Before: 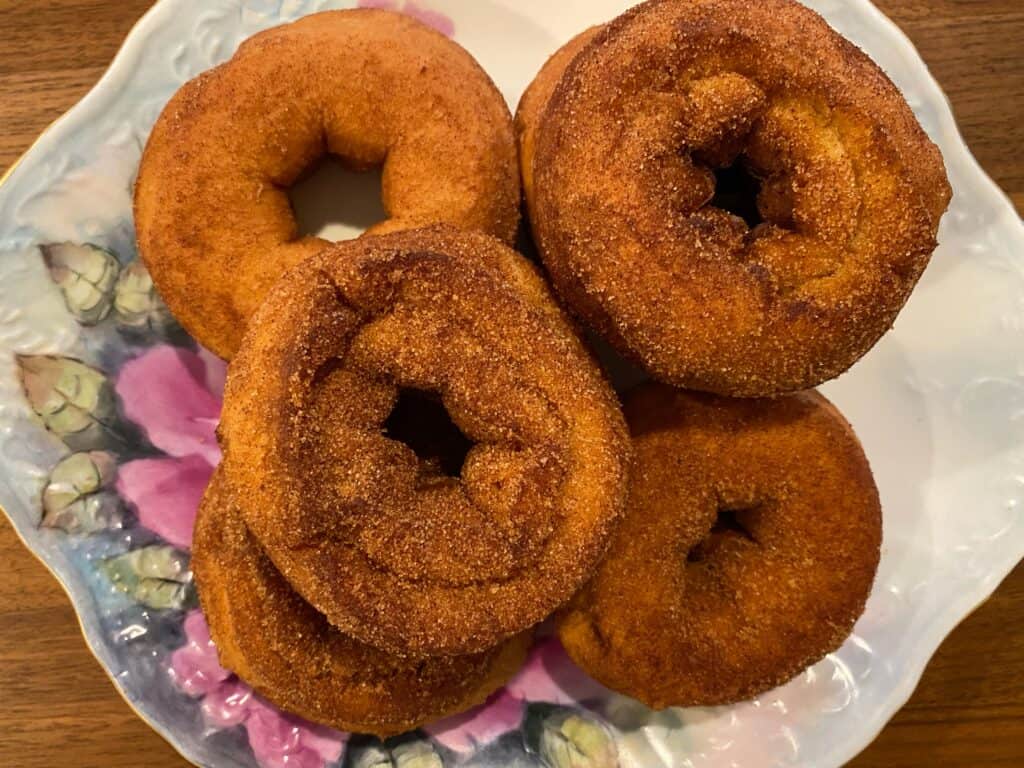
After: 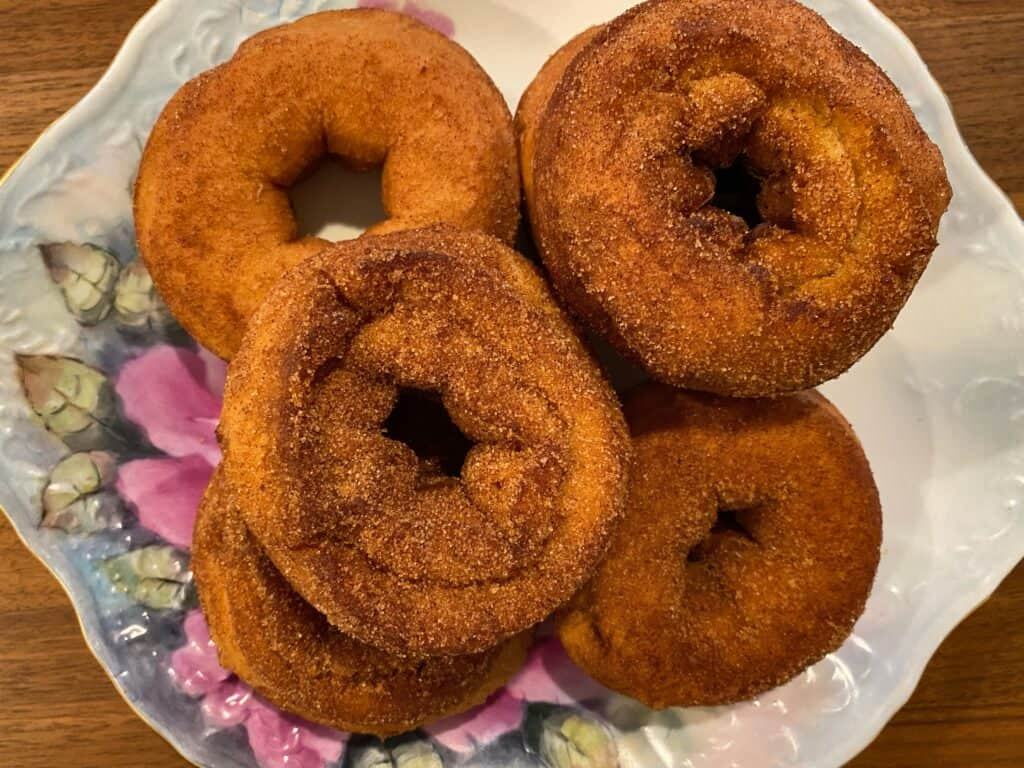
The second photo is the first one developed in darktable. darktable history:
shadows and highlights: white point adjustment 0.089, highlights -69.19, soften with gaussian
